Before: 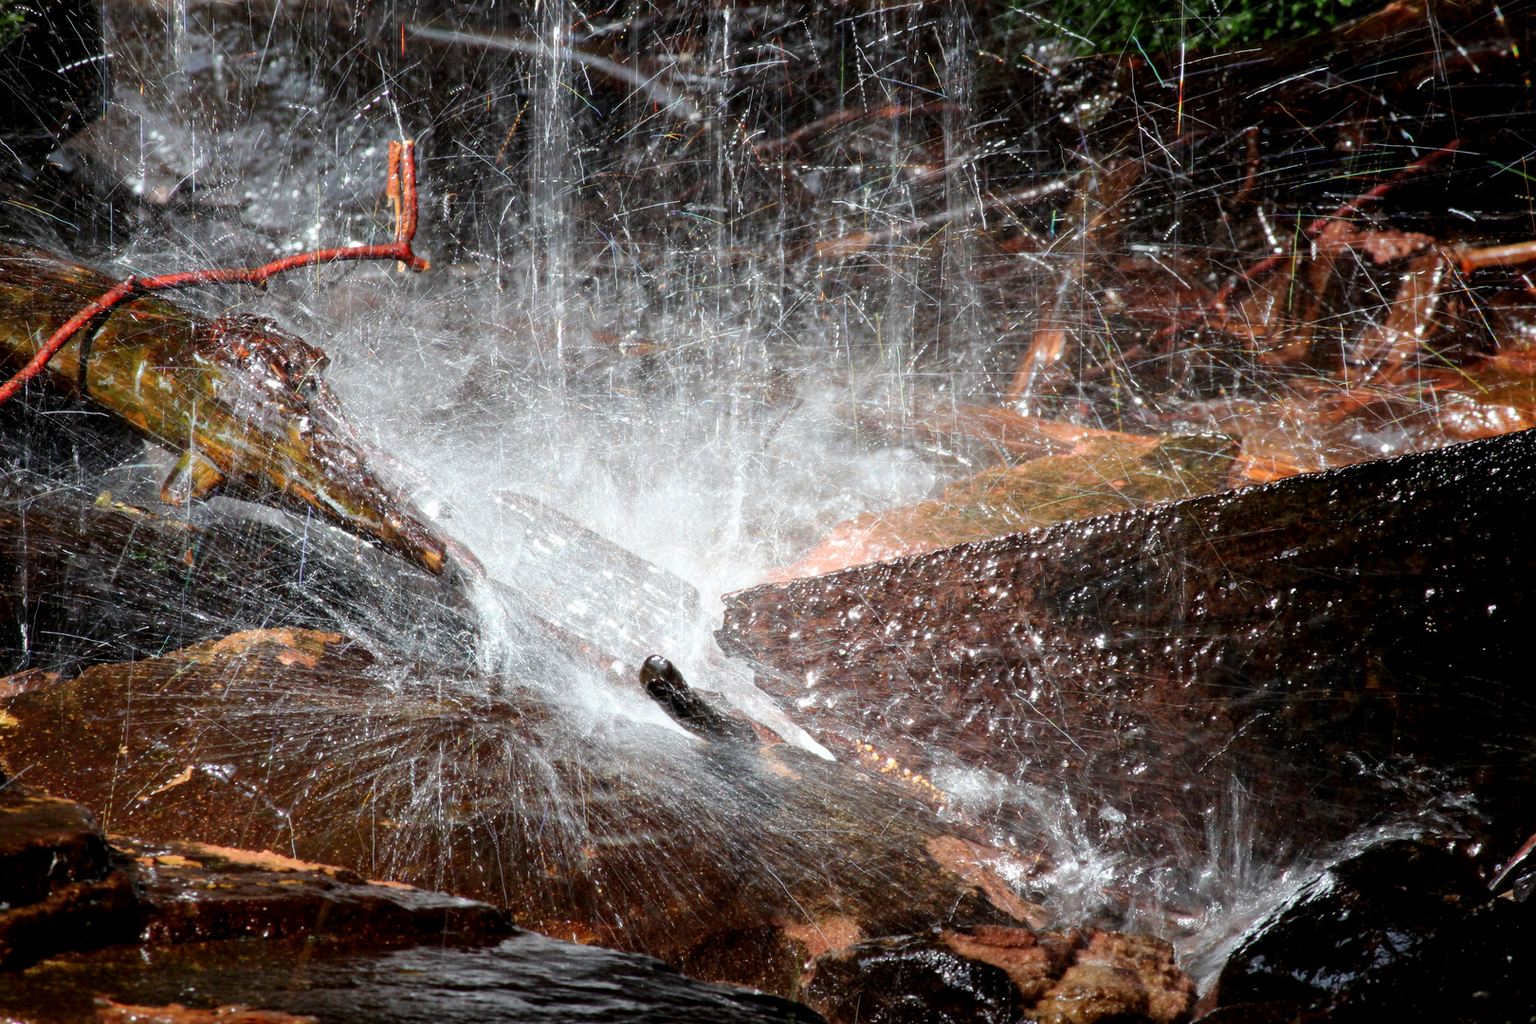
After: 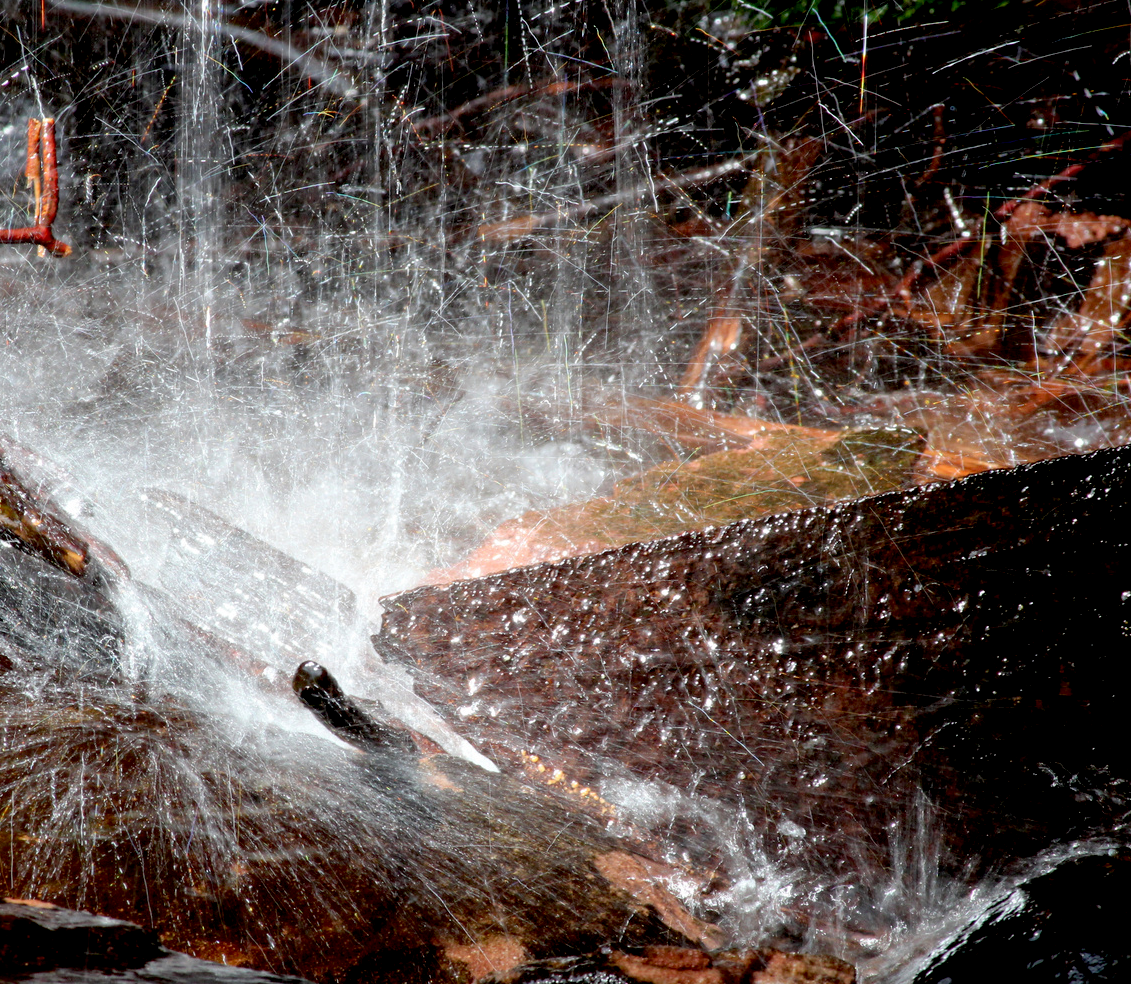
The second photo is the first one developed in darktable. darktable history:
crop and rotate: left 23.598%, top 2.86%, right 6.546%, bottom 6.016%
exposure: black level correction 0.012, compensate exposure bias true, compensate highlight preservation false
